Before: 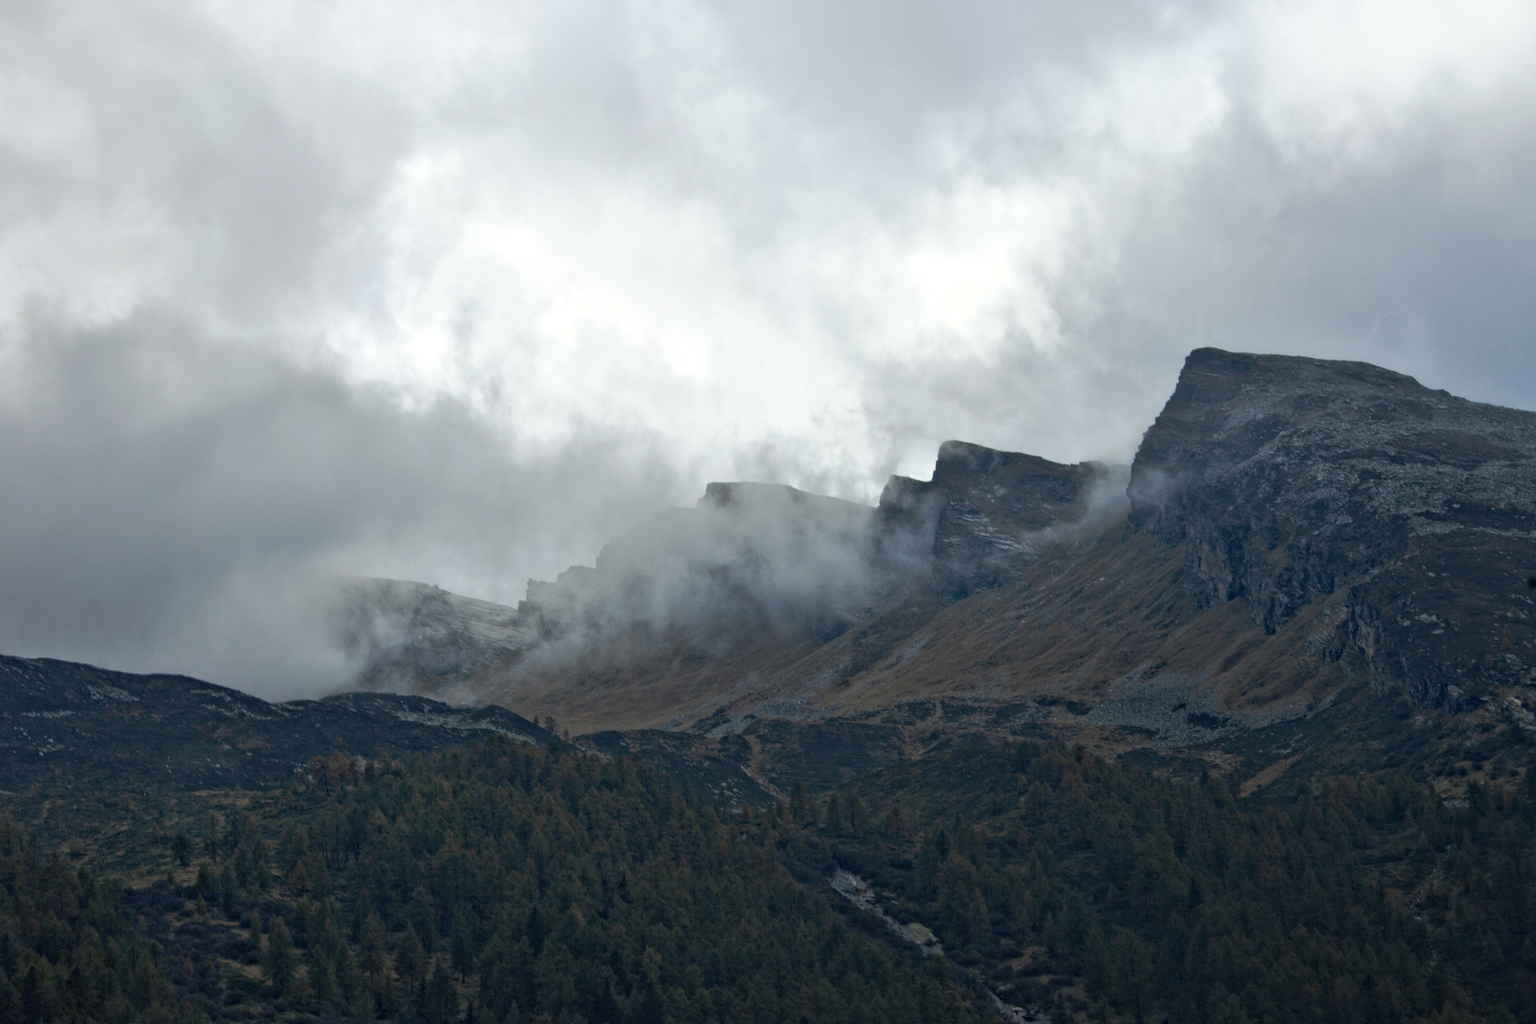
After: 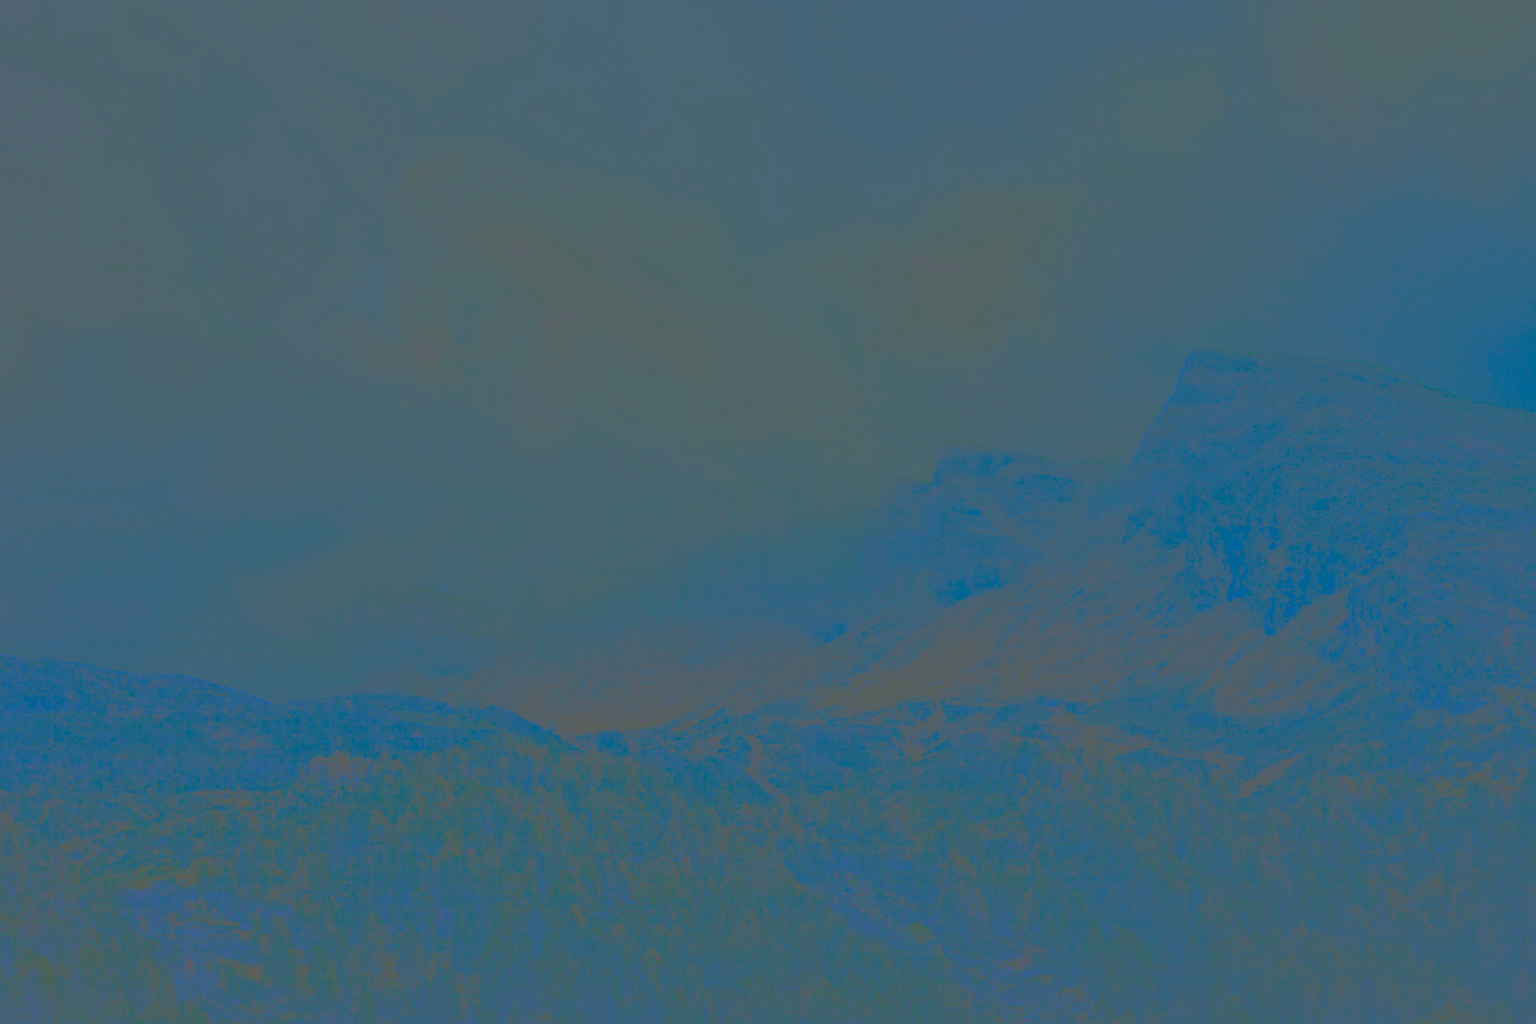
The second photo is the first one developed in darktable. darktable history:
contrast brightness saturation: contrast -0.982, brightness -0.173, saturation 0.749
exposure: black level correction 0, exposure 0.498 EV, compensate highlight preservation false
color correction: highlights a* -10.03, highlights b* -10.17
levels: levels [0, 0.492, 0.984]
